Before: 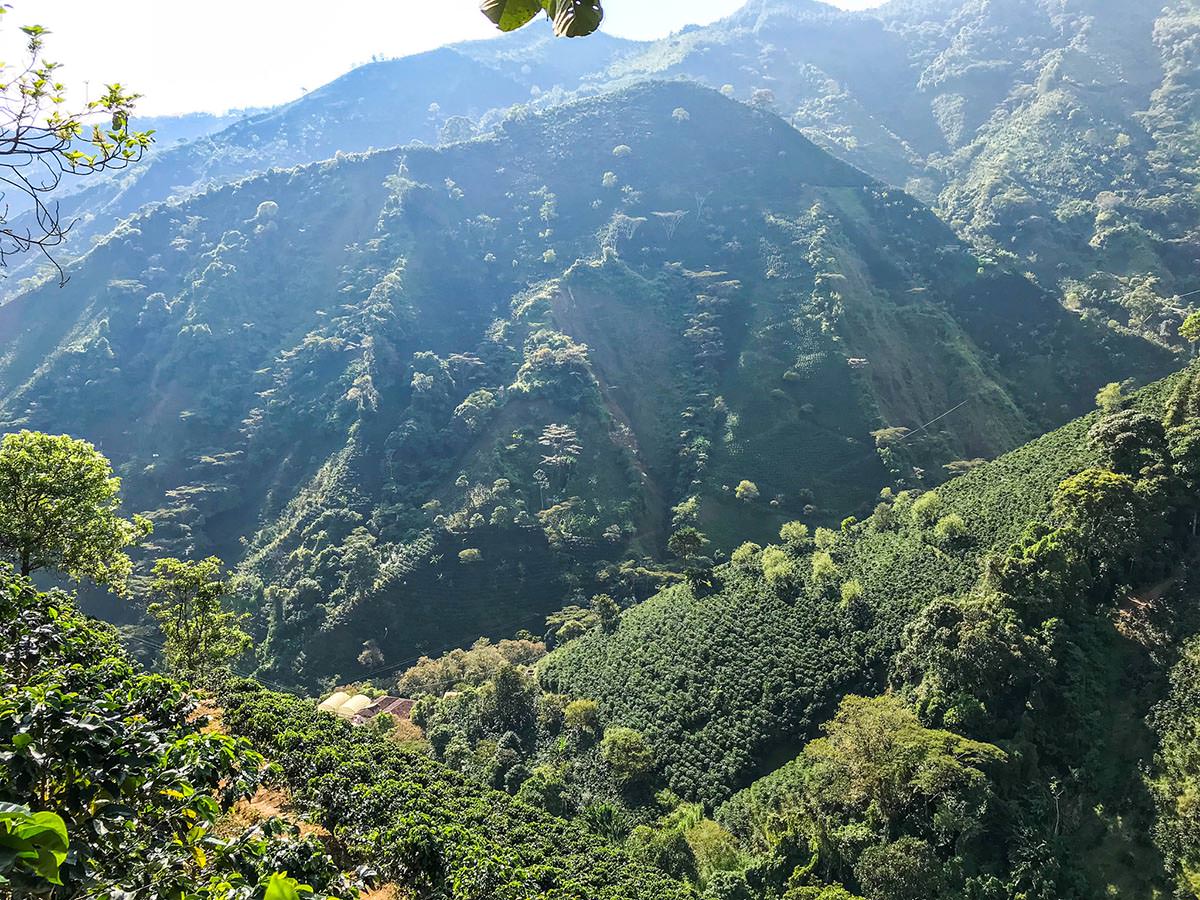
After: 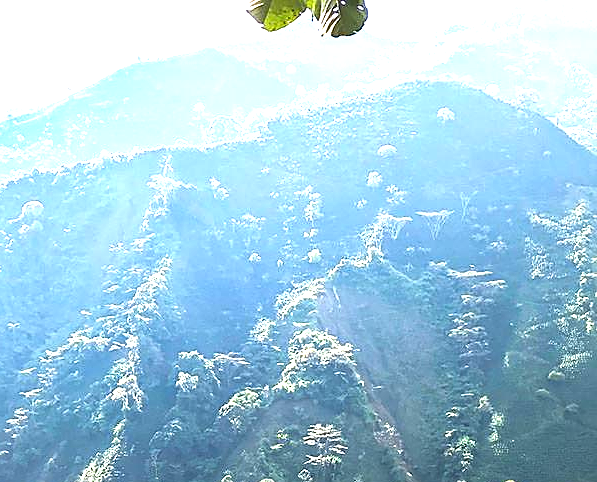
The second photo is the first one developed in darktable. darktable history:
exposure: exposure 0.601 EV, compensate highlight preservation false
crop: left 19.659%, right 30.588%, bottom 46.423%
tone equalizer: -8 EV -0.775 EV, -7 EV -0.689 EV, -6 EV -0.63 EV, -5 EV -0.365 EV, -3 EV 0.397 EV, -2 EV 0.6 EV, -1 EV 0.7 EV, +0 EV 0.776 EV
sharpen: on, module defaults
